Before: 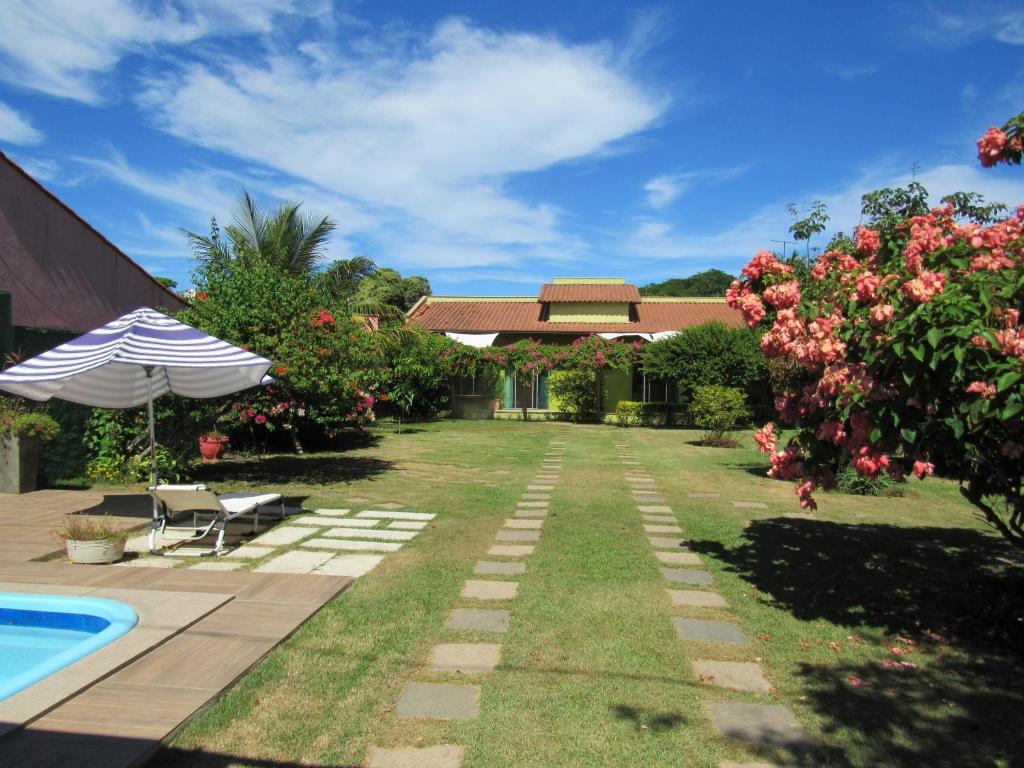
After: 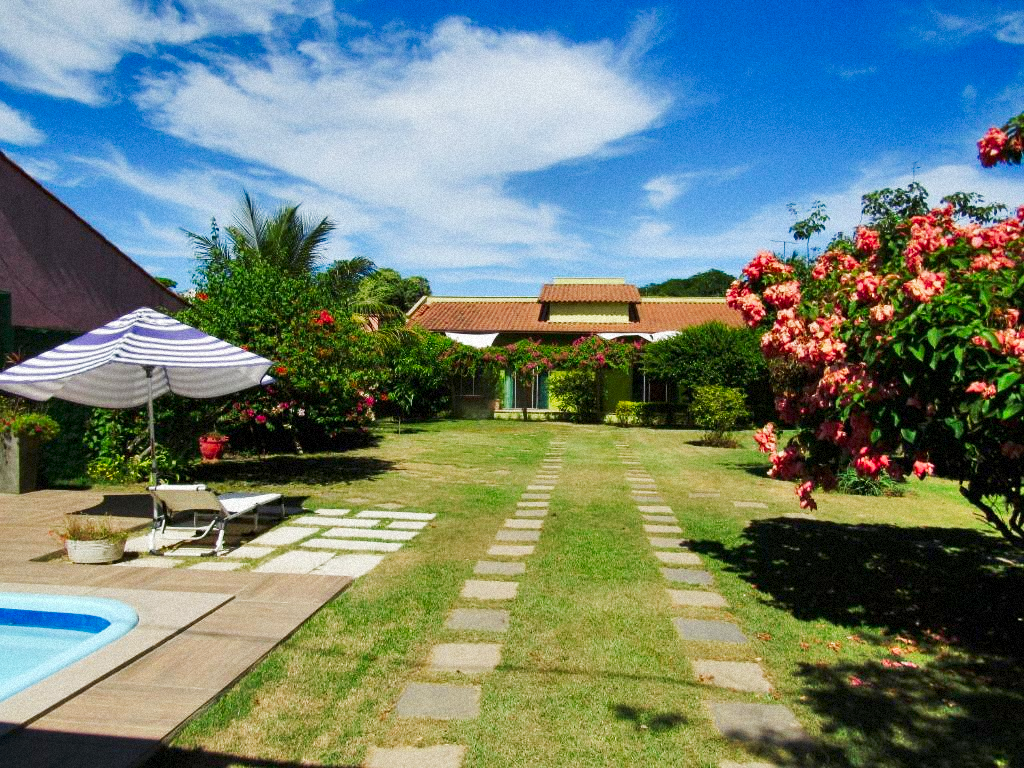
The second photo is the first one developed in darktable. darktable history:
tone curve: curves: ch0 [(0, 0) (0.003, 0.003) (0.011, 0.014) (0.025, 0.033) (0.044, 0.06) (0.069, 0.096) (0.1, 0.132) (0.136, 0.174) (0.177, 0.226) (0.224, 0.282) (0.277, 0.352) (0.335, 0.435) (0.399, 0.524) (0.468, 0.615) (0.543, 0.695) (0.623, 0.771) (0.709, 0.835) (0.801, 0.894) (0.898, 0.944) (1, 1)], preserve colors none
contrast brightness saturation: brightness -0.2, saturation 0.08
grain: mid-tones bias 0%
shadows and highlights: soften with gaussian
